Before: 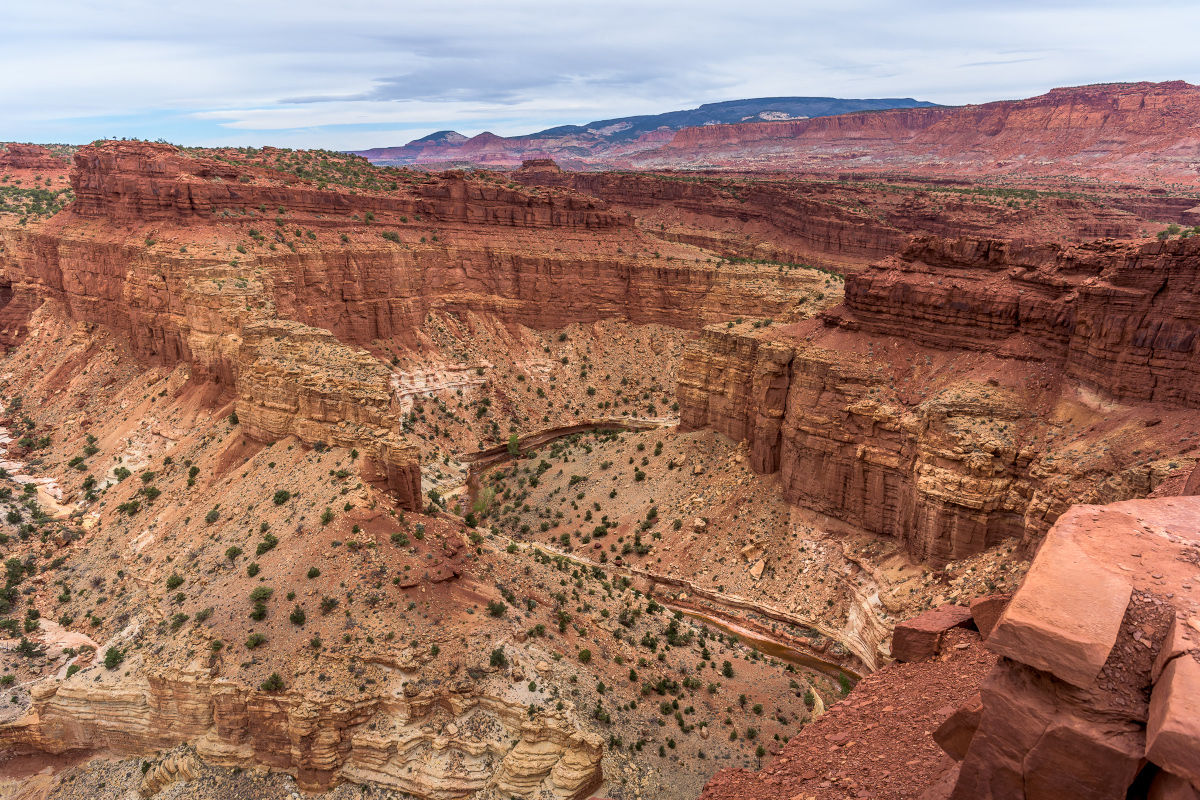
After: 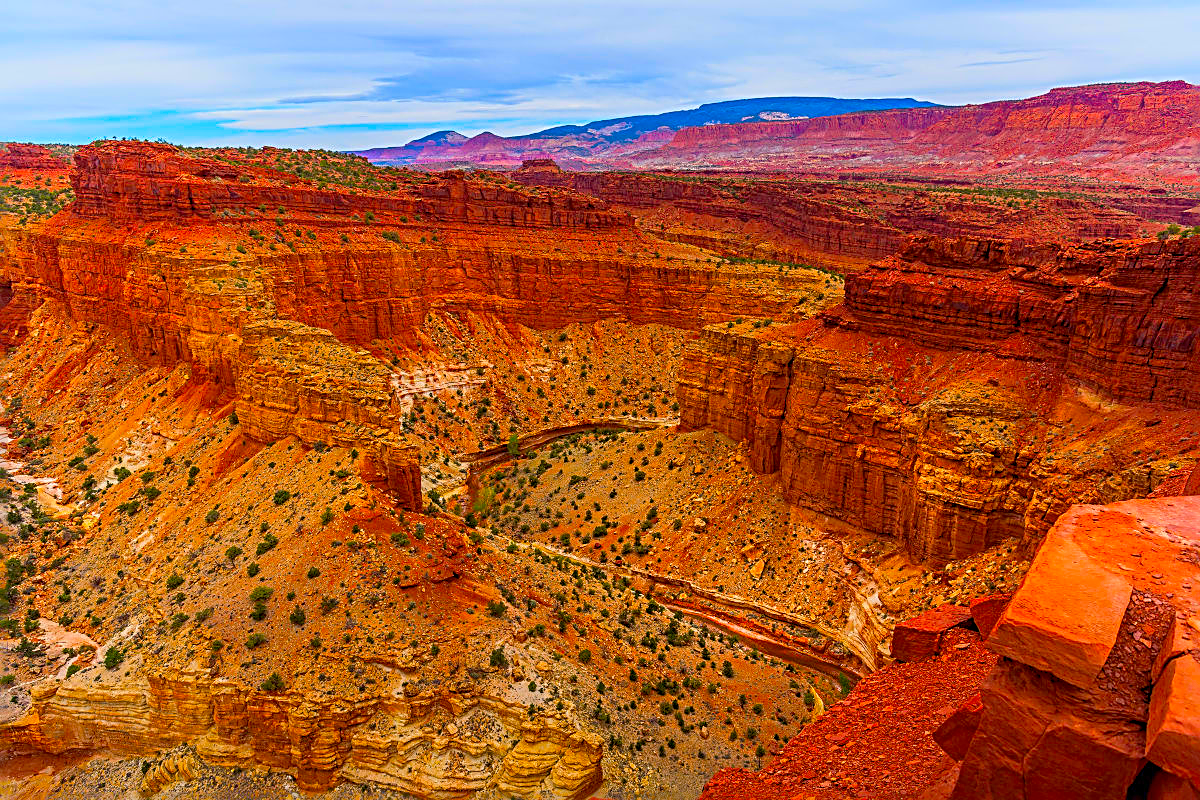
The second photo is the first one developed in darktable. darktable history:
sharpen: radius 2.817, amount 0.715
color balance: input saturation 134.34%, contrast -10.04%, contrast fulcrum 19.67%, output saturation 133.51%
vibrance: vibrance 100%
color zones: curves: ch1 [(0.25, 0.5) (0.747, 0.71)]
